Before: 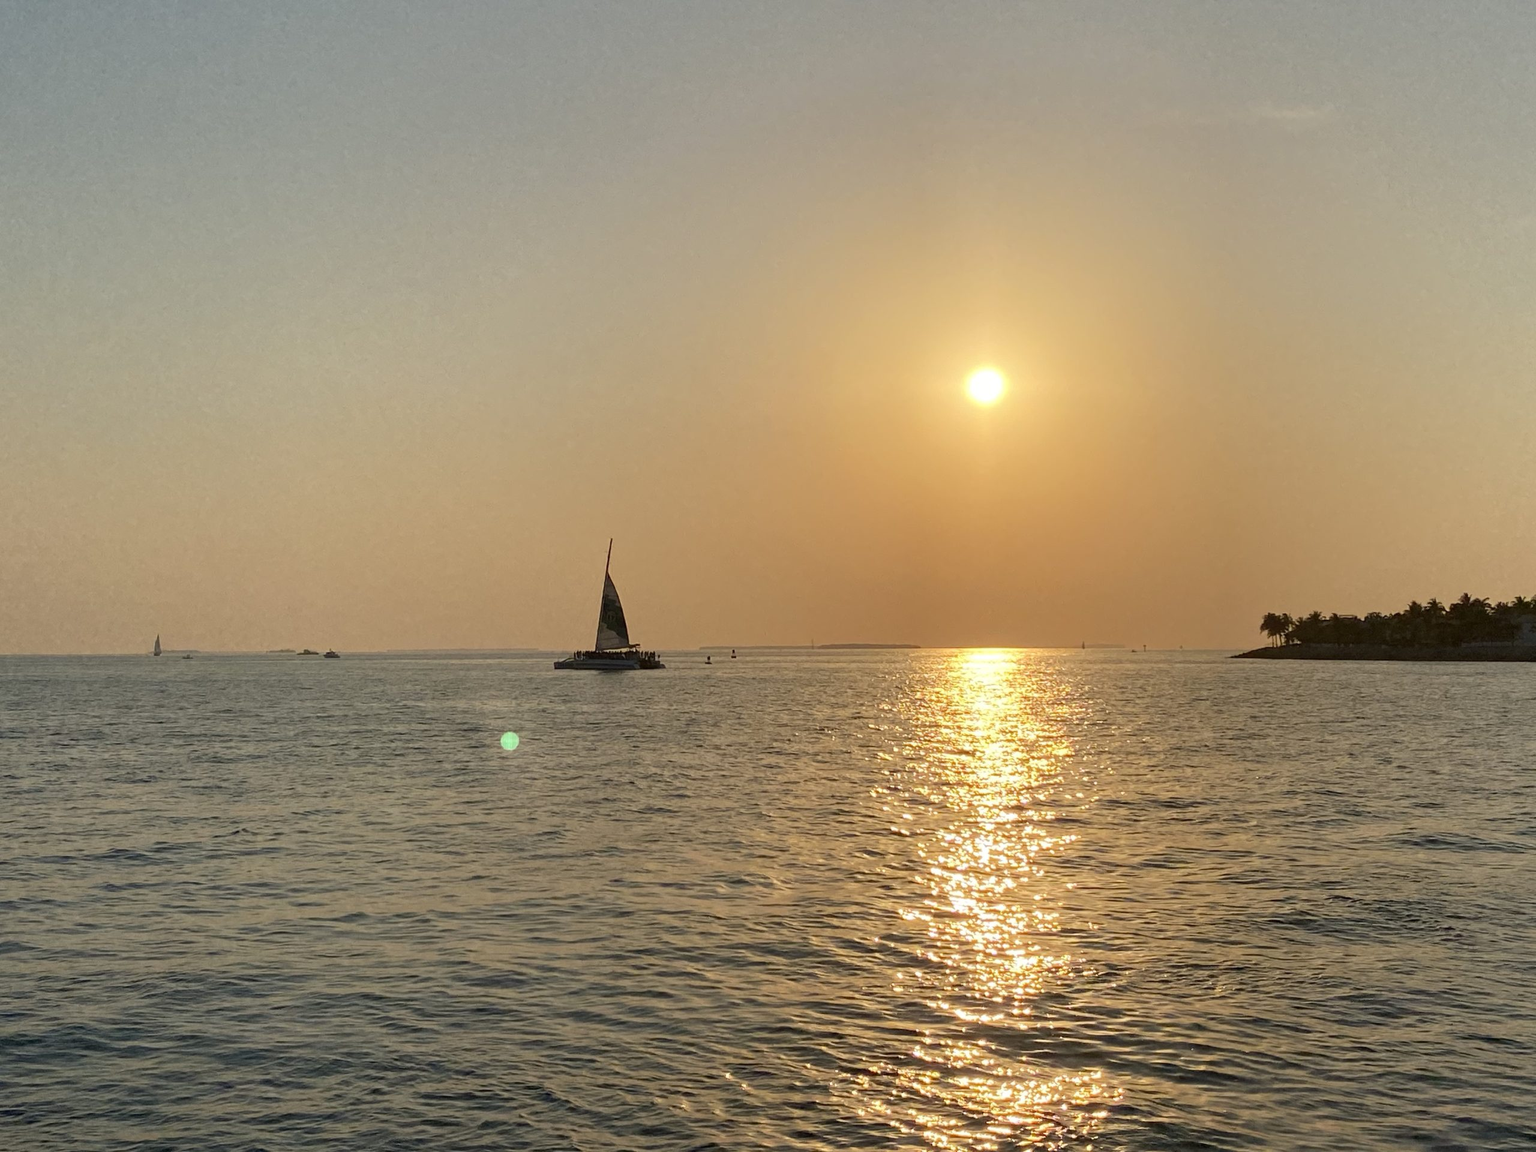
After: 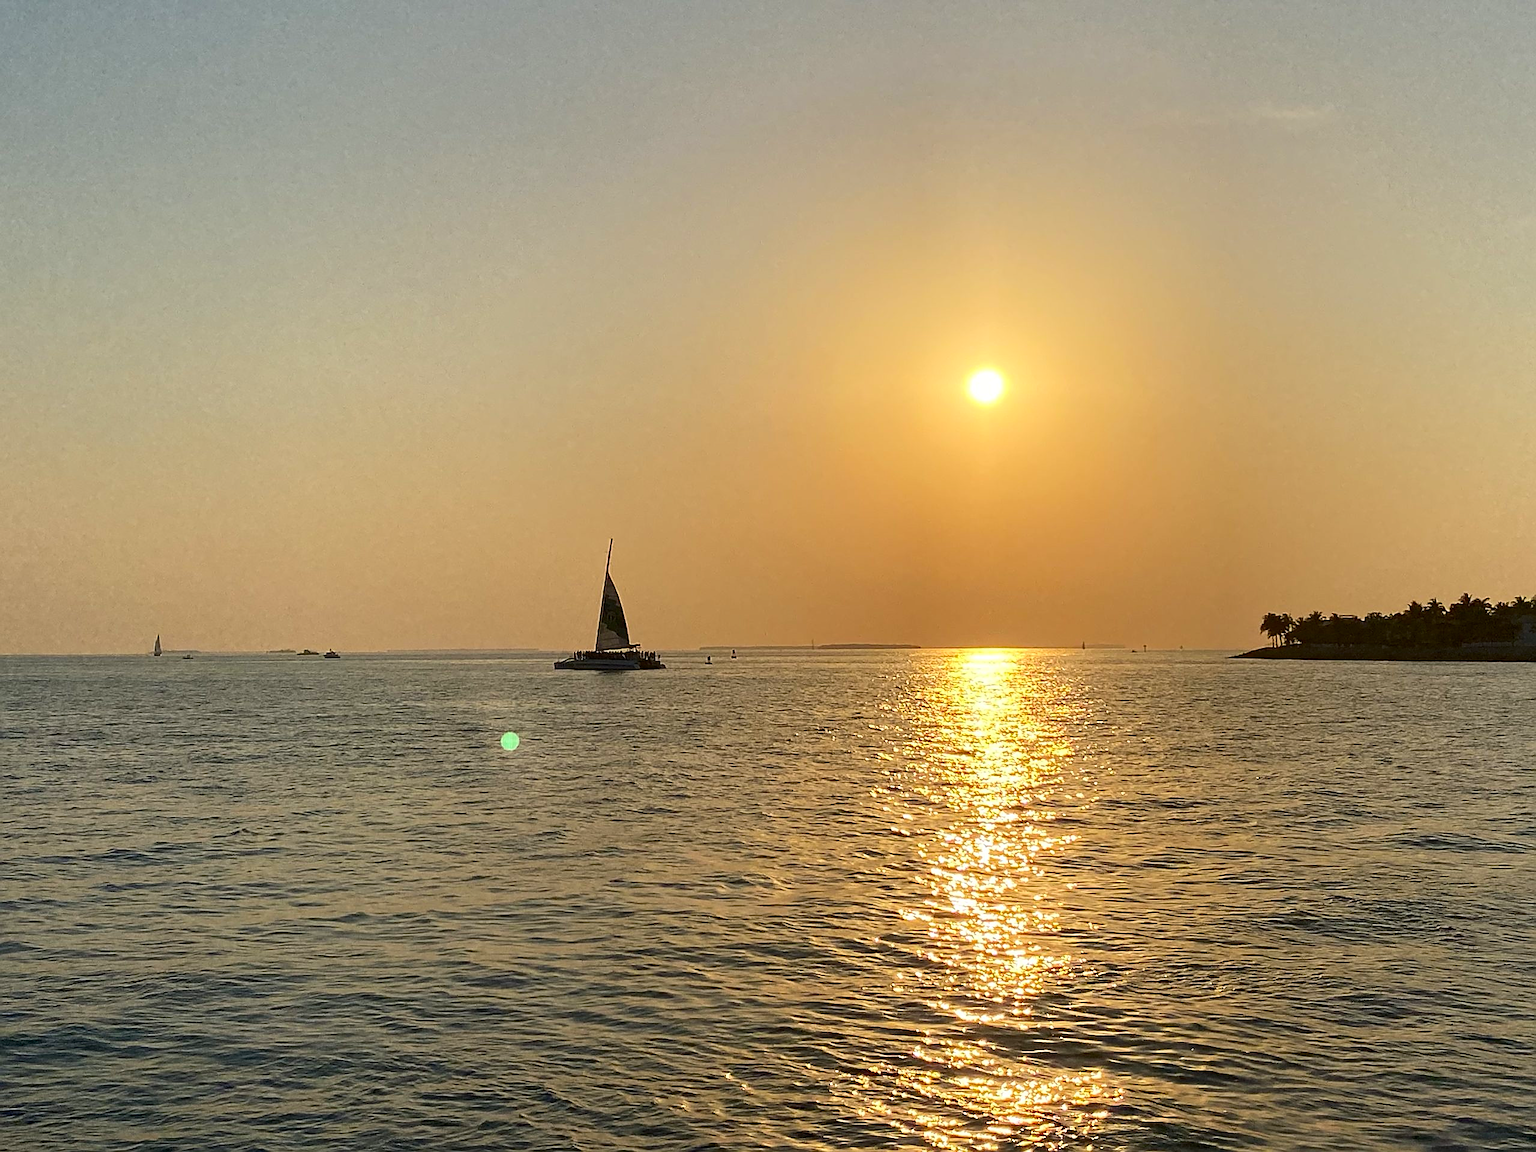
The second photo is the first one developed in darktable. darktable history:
contrast brightness saturation: contrast 0.16, saturation 0.32
sharpen: radius 1.4, amount 1.25, threshold 0.7
